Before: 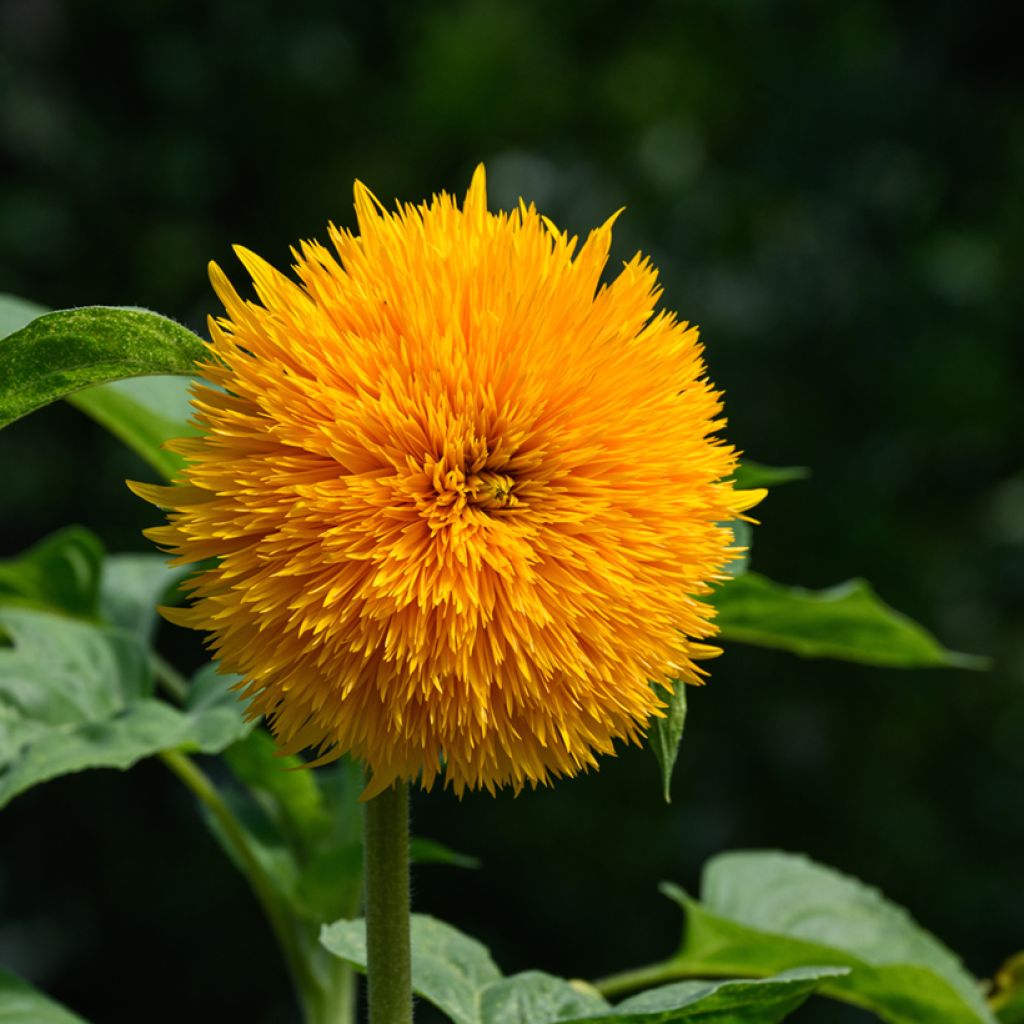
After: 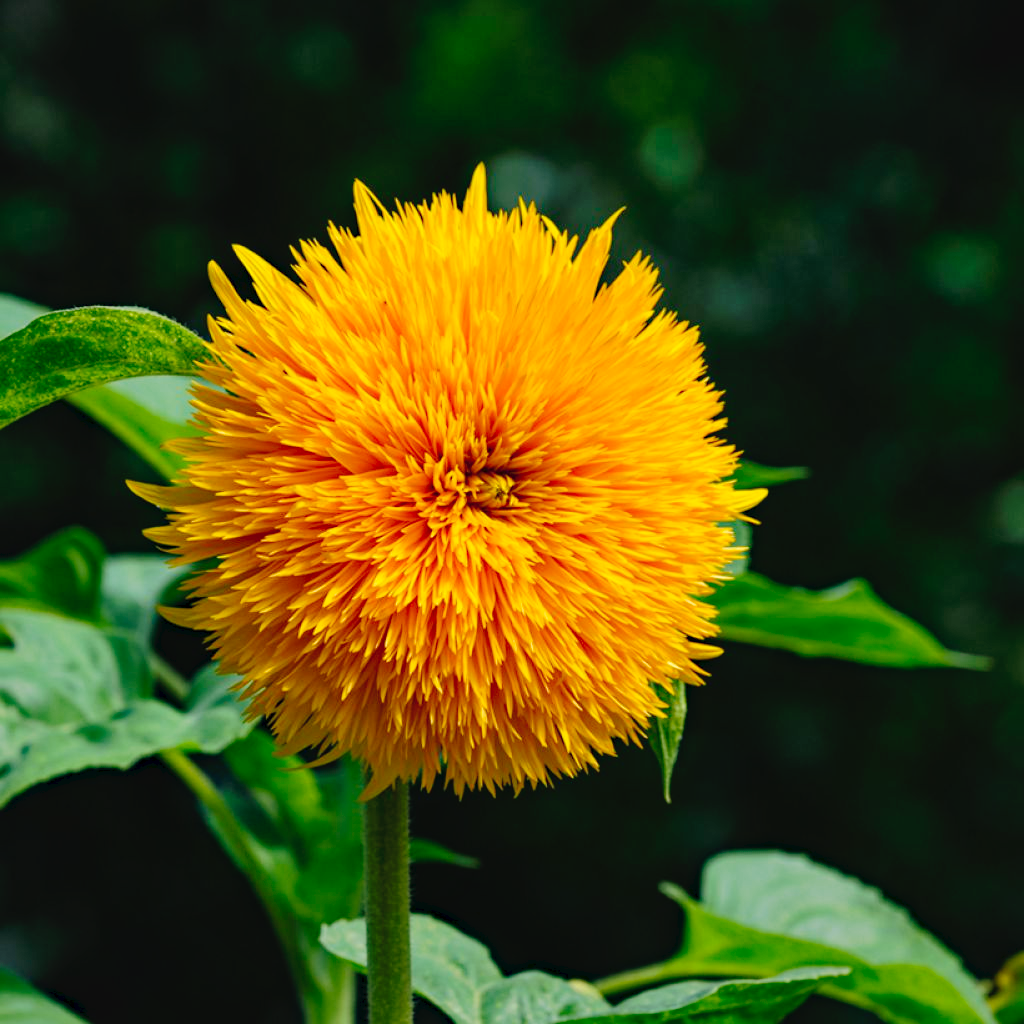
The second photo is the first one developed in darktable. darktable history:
haze removal: compatibility mode true, adaptive false
shadows and highlights: on, module defaults
tone curve: curves: ch0 [(0, 0) (0.003, 0.016) (0.011, 0.019) (0.025, 0.023) (0.044, 0.029) (0.069, 0.042) (0.1, 0.068) (0.136, 0.101) (0.177, 0.143) (0.224, 0.21) (0.277, 0.289) (0.335, 0.379) (0.399, 0.476) (0.468, 0.569) (0.543, 0.654) (0.623, 0.75) (0.709, 0.822) (0.801, 0.893) (0.898, 0.946) (1, 1)], preserve colors none
